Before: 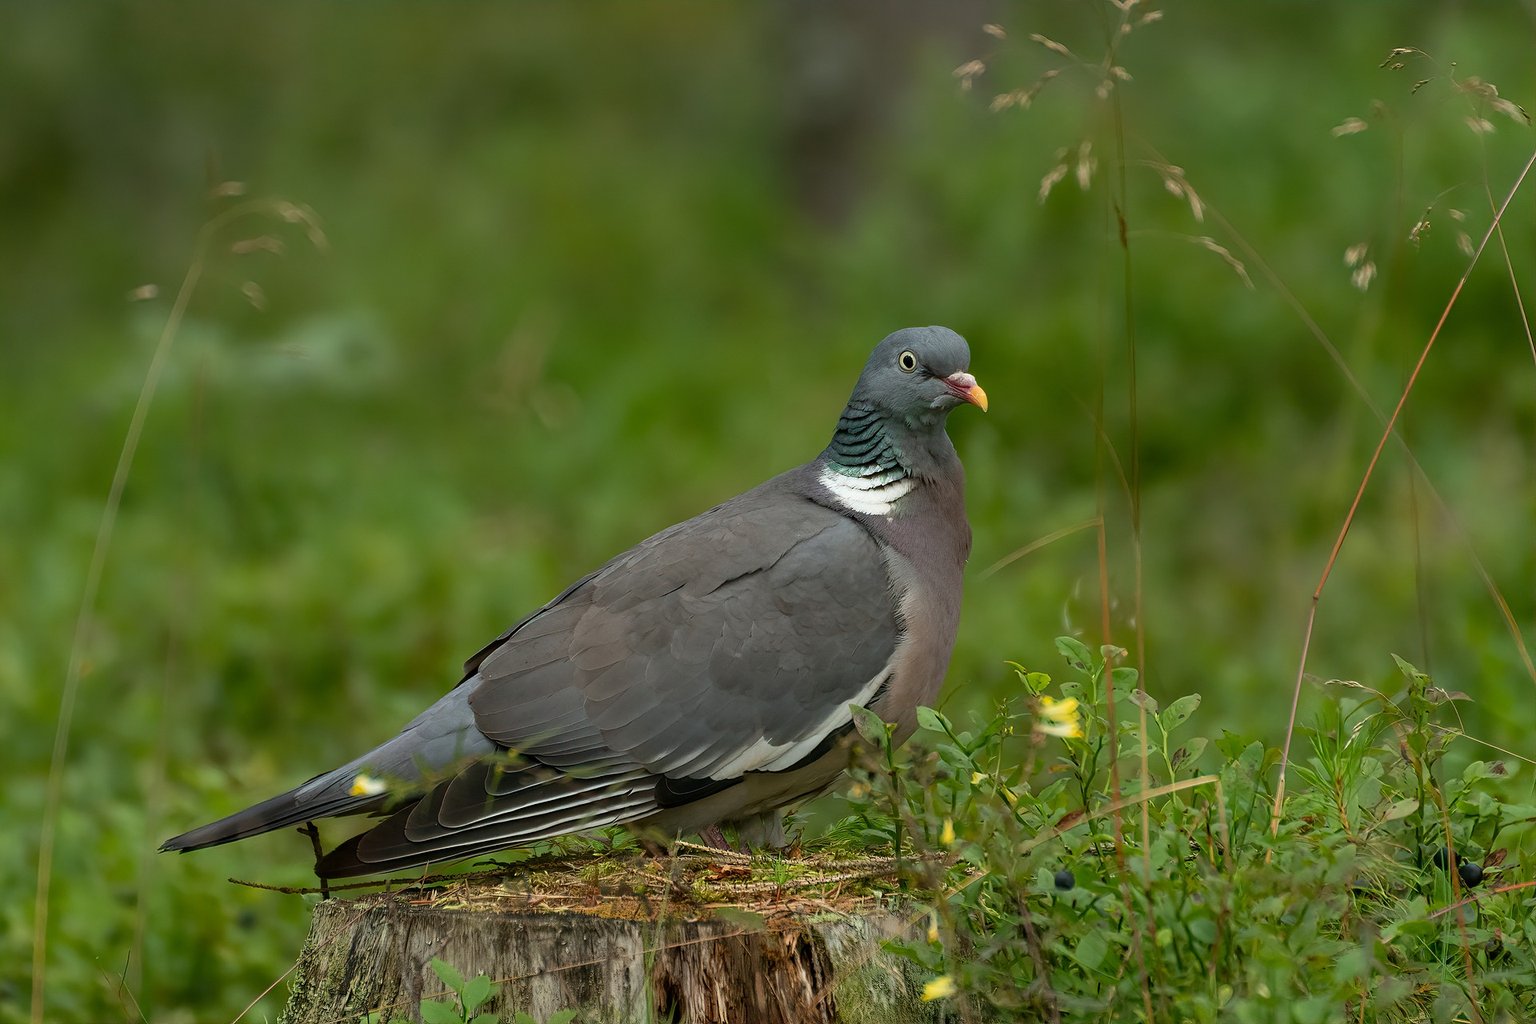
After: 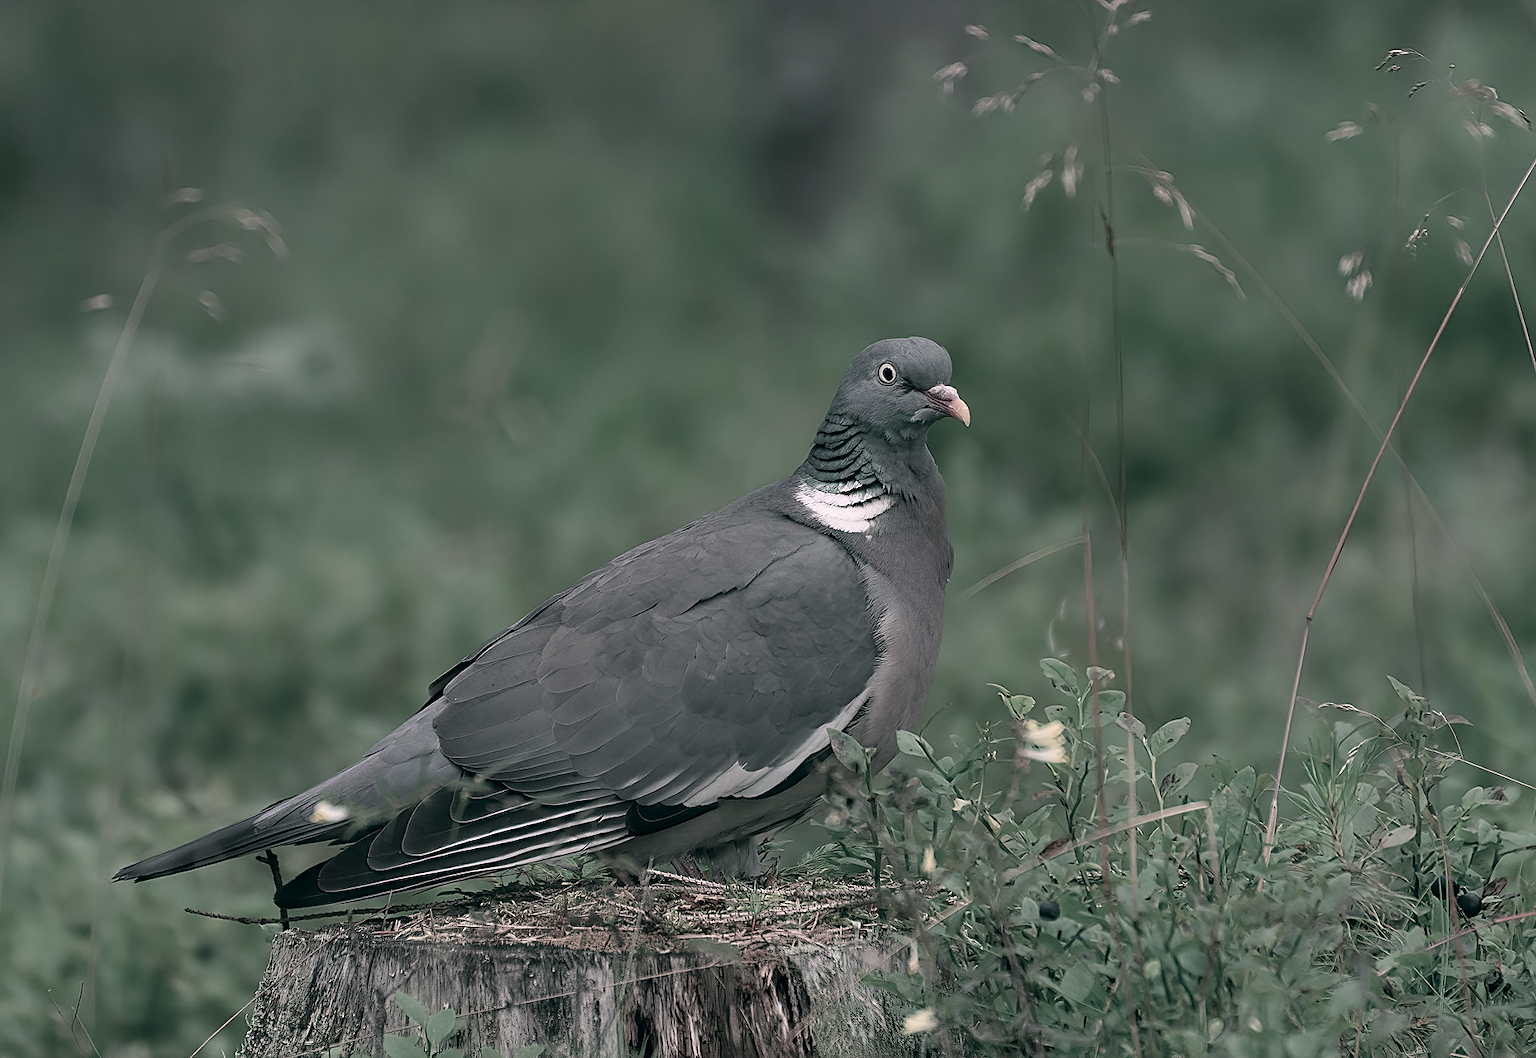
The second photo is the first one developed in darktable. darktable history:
crop and rotate: left 3.238%
color contrast: green-magenta contrast 0.3, blue-yellow contrast 0.15
color correction: highlights a* 17.03, highlights b* 0.205, shadows a* -15.38, shadows b* -14.56, saturation 1.5
sharpen: on, module defaults
white balance: red 0.984, blue 1.059
tone equalizer: -7 EV 0.18 EV, -6 EV 0.12 EV, -5 EV 0.08 EV, -4 EV 0.04 EV, -2 EV -0.02 EV, -1 EV -0.04 EV, +0 EV -0.06 EV, luminance estimator HSV value / RGB max
contrast brightness saturation: saturation -0.05
